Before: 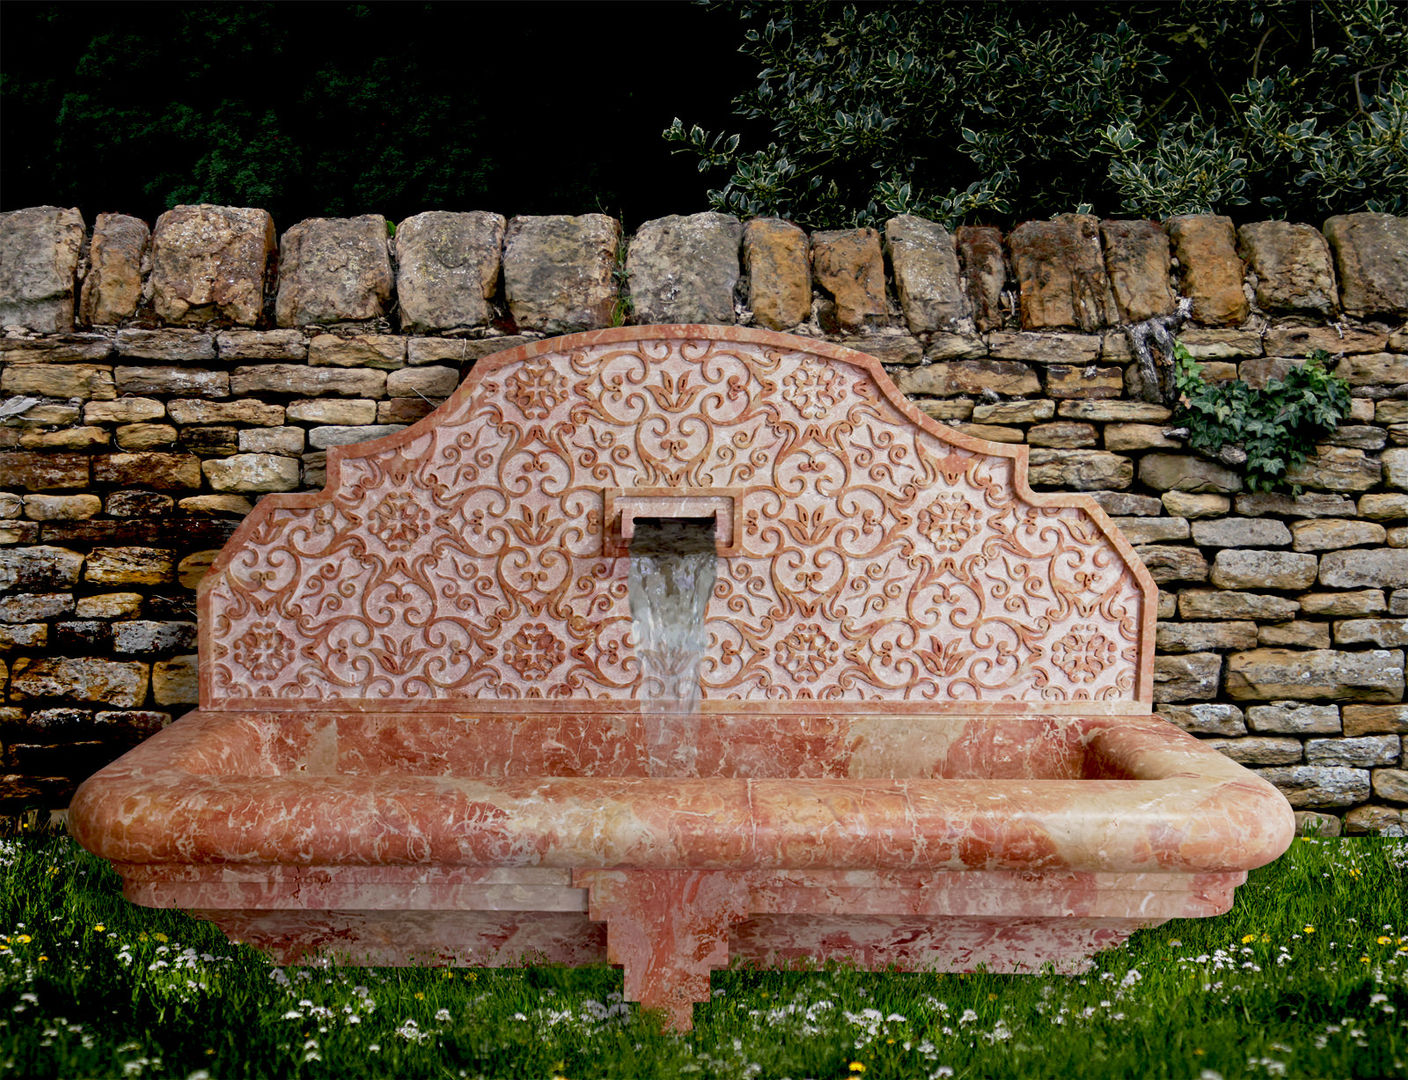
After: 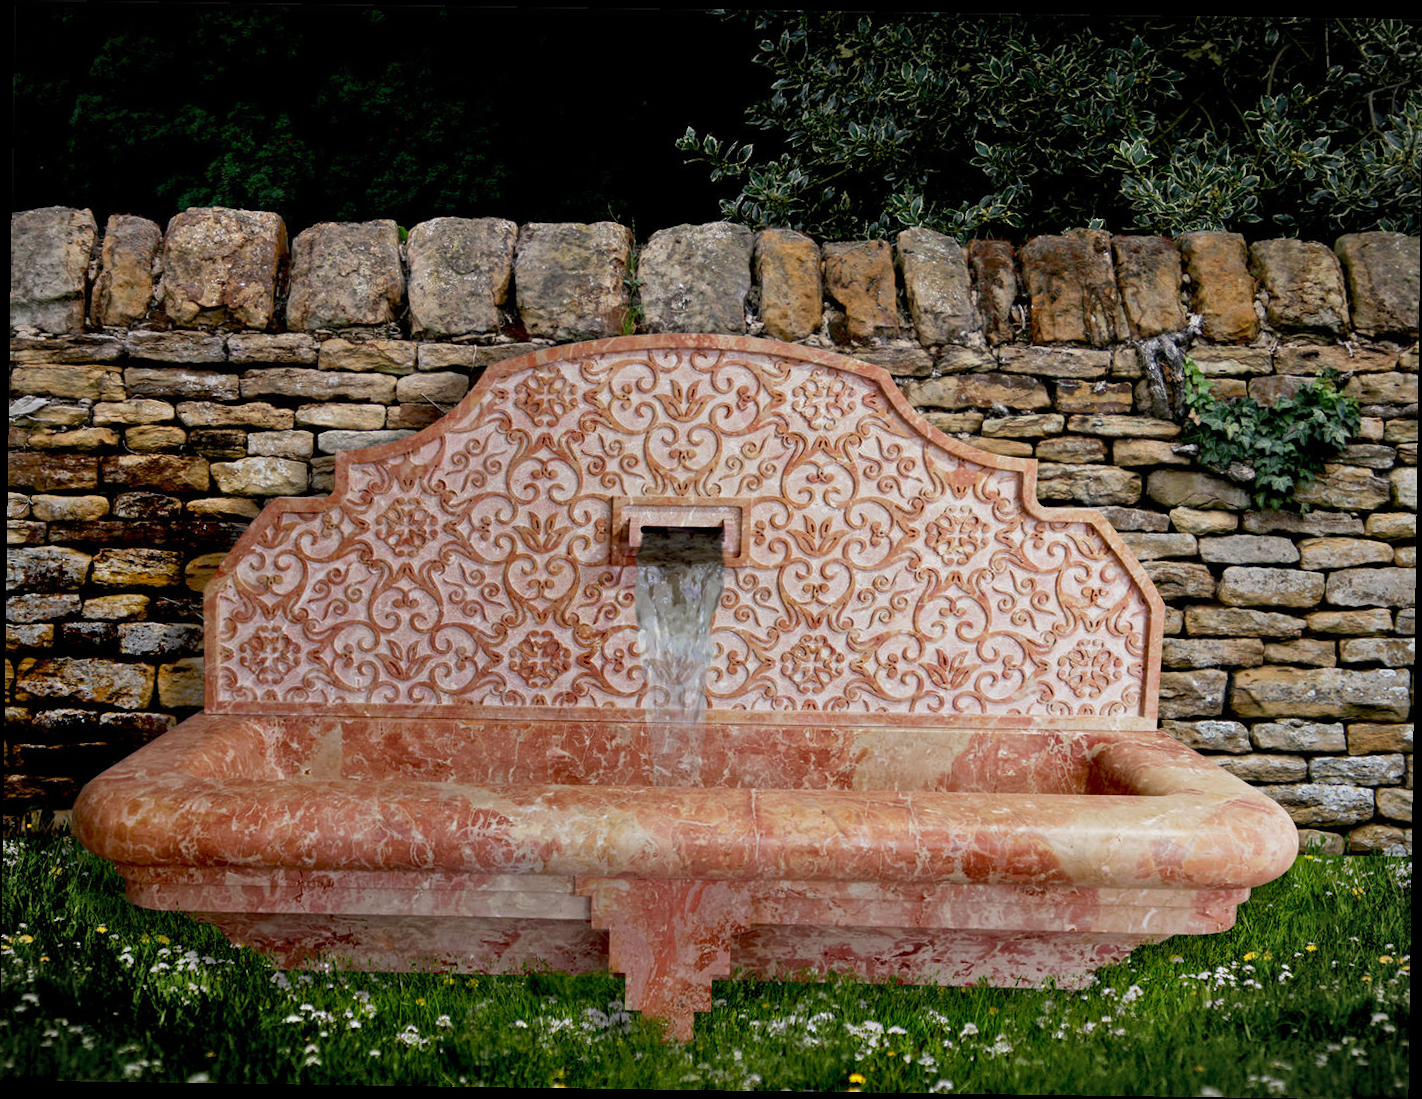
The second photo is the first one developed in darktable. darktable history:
vignetting: fall-off start 100%, fall-off radius 64.94%, automatic ratio true, unbound false
rotate and perspective: rotation 0.8°, automatic cropping off
white balance: emerald 1
